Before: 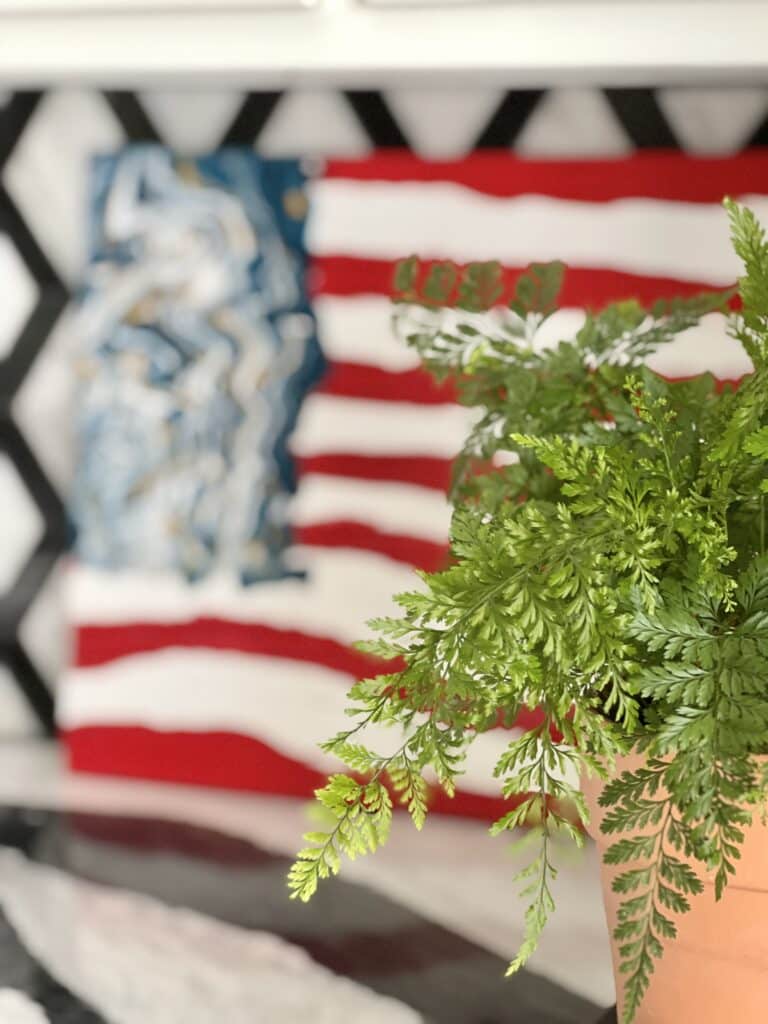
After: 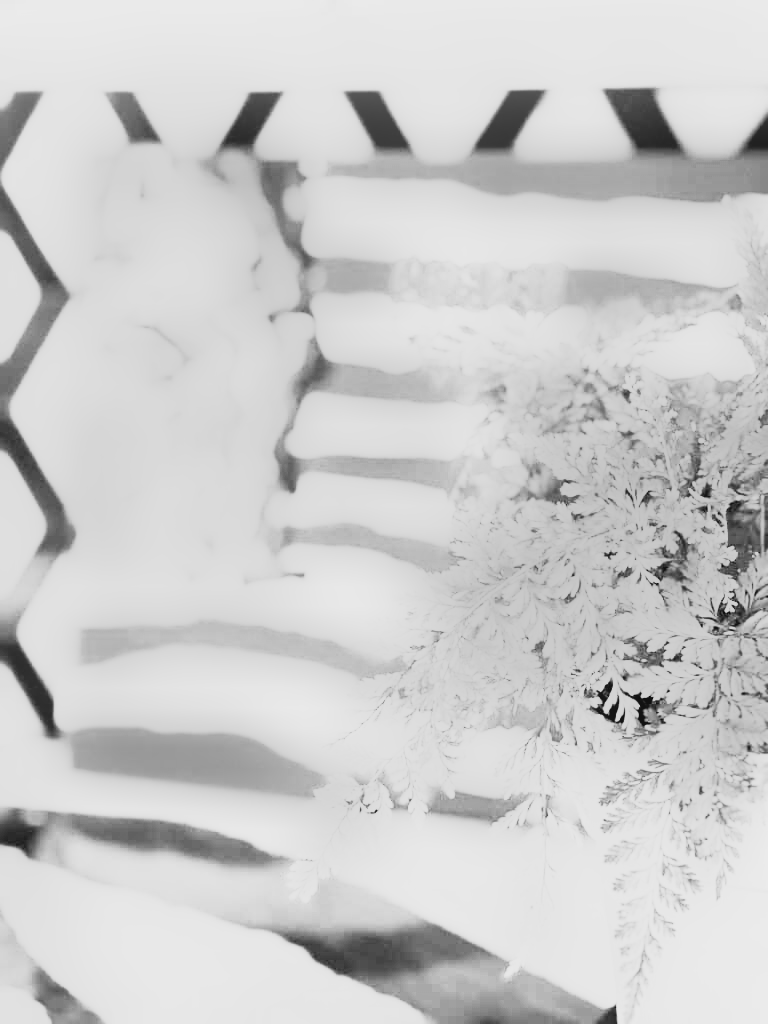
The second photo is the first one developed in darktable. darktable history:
bloom: size 13.65%, threshold 98.39%, strength 4.82%
monochrome: a 26.22, b 42.67, size 0.8
exposure: black level correction 0.001, exposure 1 EV, compensate highlight preservation false
rgb curve: curves: ch0 [(0, 0) (0.21, 0.15) (0.24, 0.21) (0.5, 0.75) (0.75, 0.96) (0.89, 0.99) (1, 1)]; ch1 [(0, 0.02) (0.21, 0.13) (0.25, 0.2) (0.5, 0.67) (0.75, 0.9) (0.89, 0.97) (1, 1)]; ch2 [(0, 0.02) (0.21, 0.13) (0.25, 0.2) (0.5, 0.67) (0.75, 0.9) (0.89, 0.97) (1, 1)], compensate middle gray true
tone curve: curves: ch0 [(0, 0.024) (0.031, 0.027) (0.113, 0.069) (0.198, 0.18) (0.304, 0.303) (0.441, 0.462) (0.557, 0.6) (0.711, 0.79) (0.812, 0.878) (0.927, 0.935) (1, 0.963)]; ch1 [(0, 0) (0.222, 0.2) (0.343, 0.325) (0.45, 0.441) (0.502, 0.501) (0.527, 0.534) (0.55, 0.561) (0.632, 0.656) (0.735, 0.754) (1, 1)]; ch2 [(0, 0) (0.249, 0.222) (0.352, 0.348) (0.424, 0.439) (0.476, 0.482) (0.499, 0.501) (0.517, 0.516) (0.532, 0.544) (0.558, 0.585) (0.596, 0.629) (0.726, 0.745) (0.82, 0.796) (0.998, 0.928)], color space Lab, independent channels, preserve colors none
contrast brightness saturation: contrast -0.11
